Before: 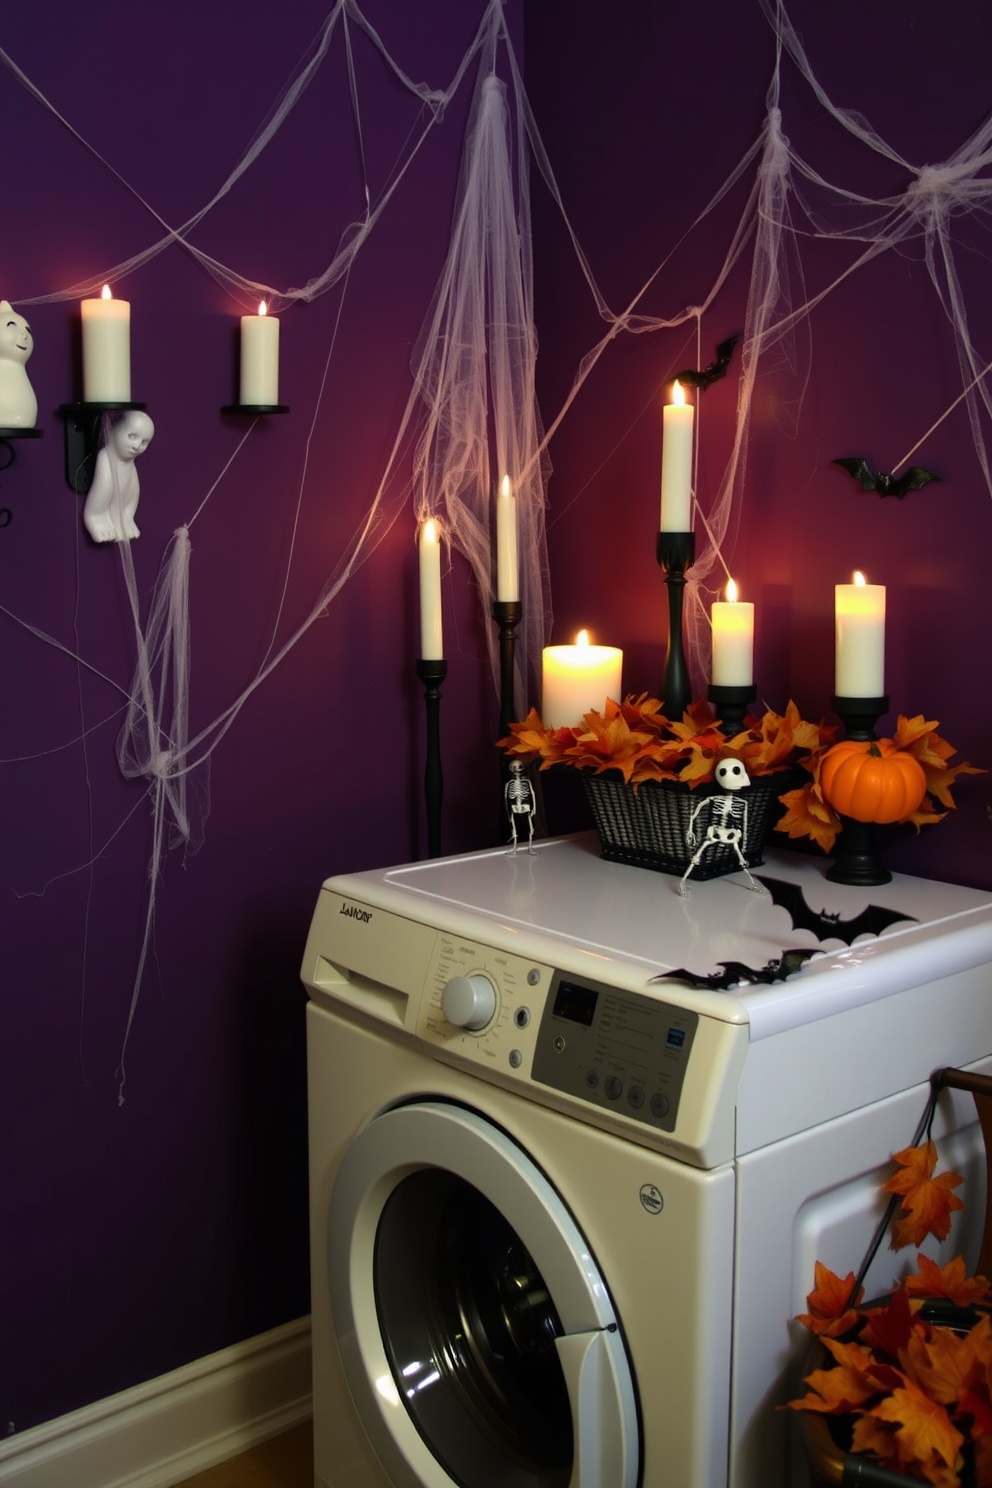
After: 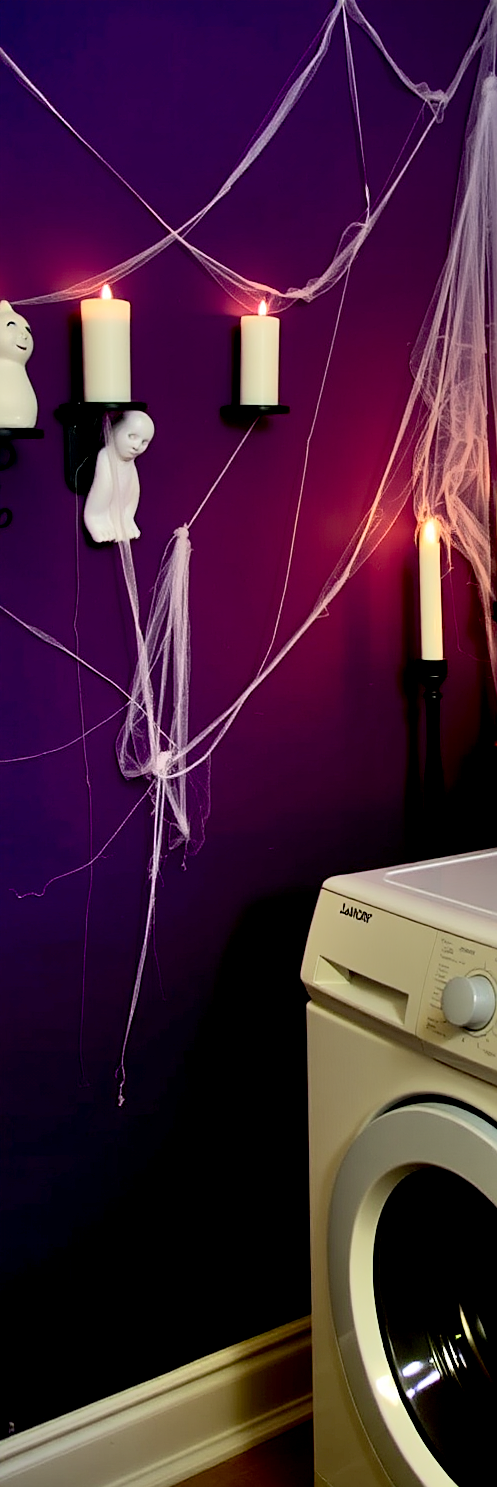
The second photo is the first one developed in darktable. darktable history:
sharpen: on, module defaults
crop and rotate: left 0.041%, top 0%, right 49.85%
exposure: black level correction 0.013, compensate highlight preservation false
tone equalizer: on, module defaults
shadows and highlights: radius 131.11, highlights color adjustment 72.82%, soften with gaussian
